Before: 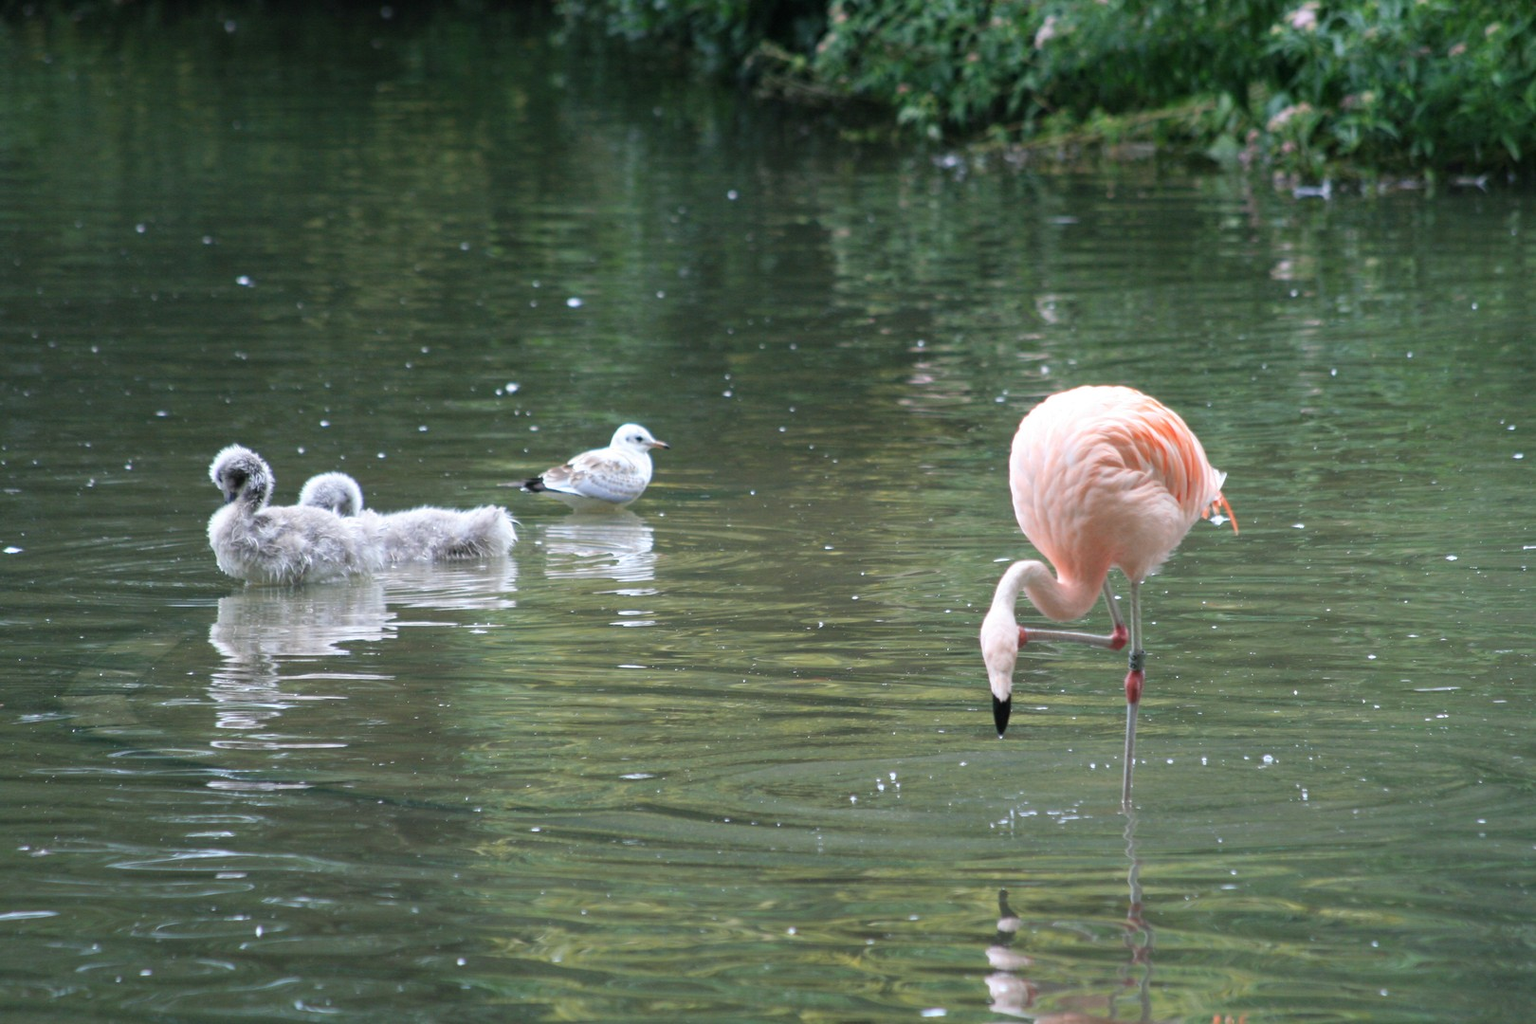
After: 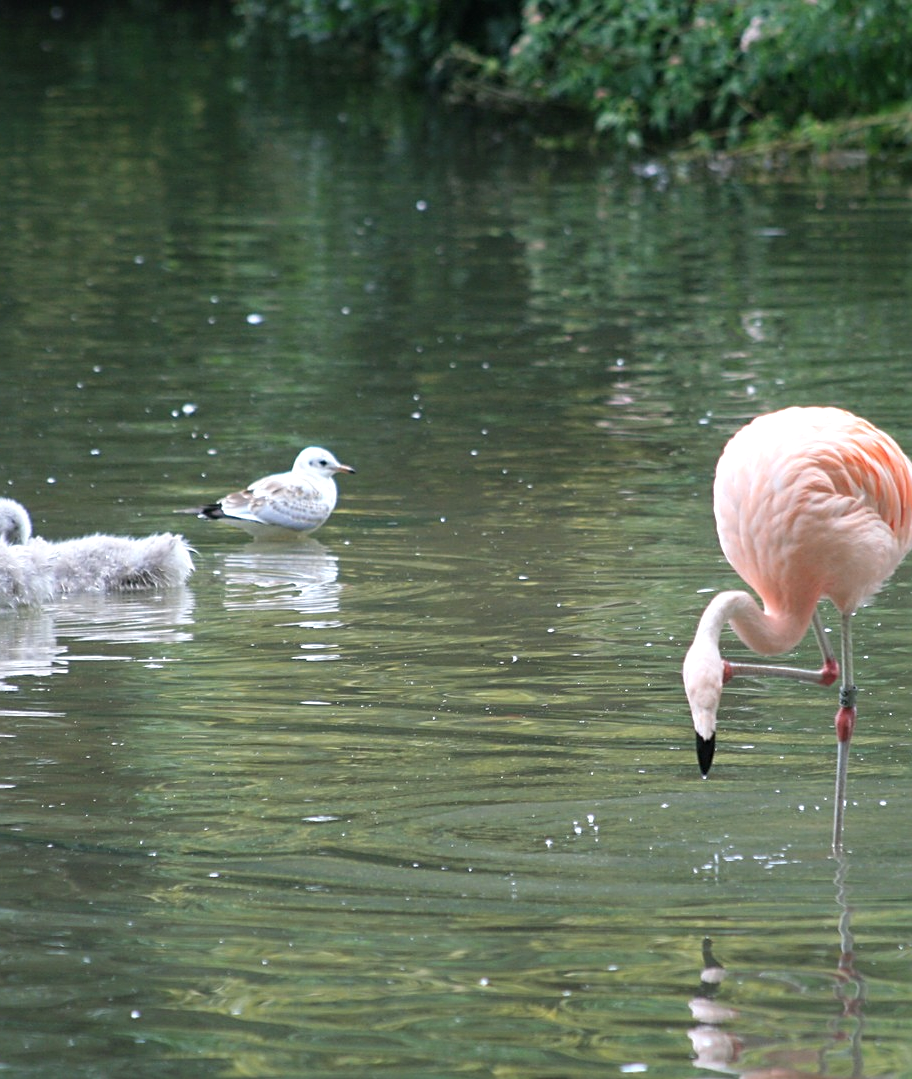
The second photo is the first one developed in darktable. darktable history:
sharpen: on, module defaults
exposure: exposure 0.127 EV, compensate highlight preservation false
crop: left 21.67%, right 22.008%, bottom 0.014%
